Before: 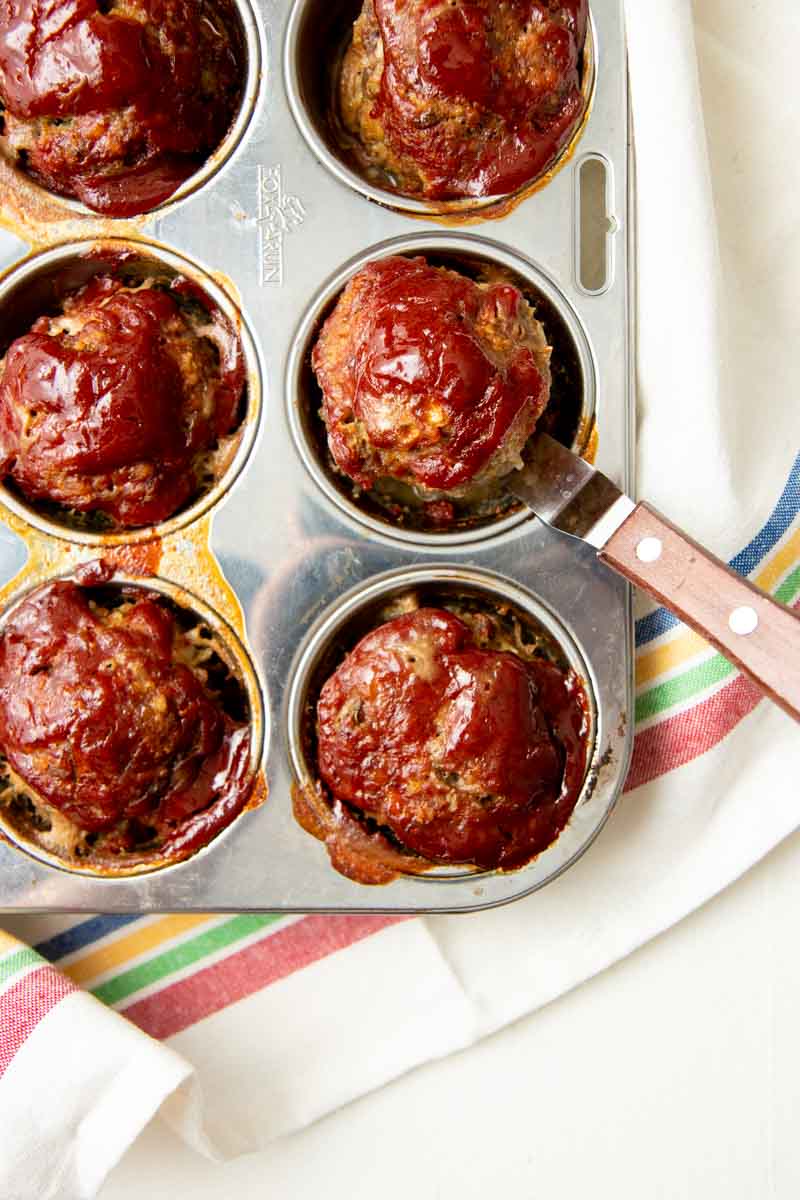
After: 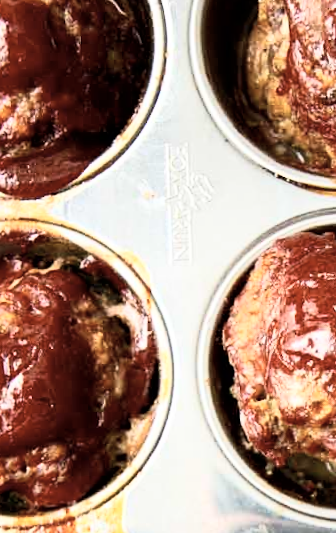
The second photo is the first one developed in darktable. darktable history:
crop and rotate: left 10.817%, top 0.062%, right 47.194%, bottom 53.626%
base curve: curves: ch0 [(0, 0) (0.005, 0.002) (0.193, 0.295) (0.399, 0.664) (0.75, 0.928) (1, 1)]
rotate and perspective: rotation -1°, crop left 0.011, crop right 0.989, crop top 0.025, crop bottom 0.975
contrast brightness saturation: contrast 0.1, saturation -0.3
